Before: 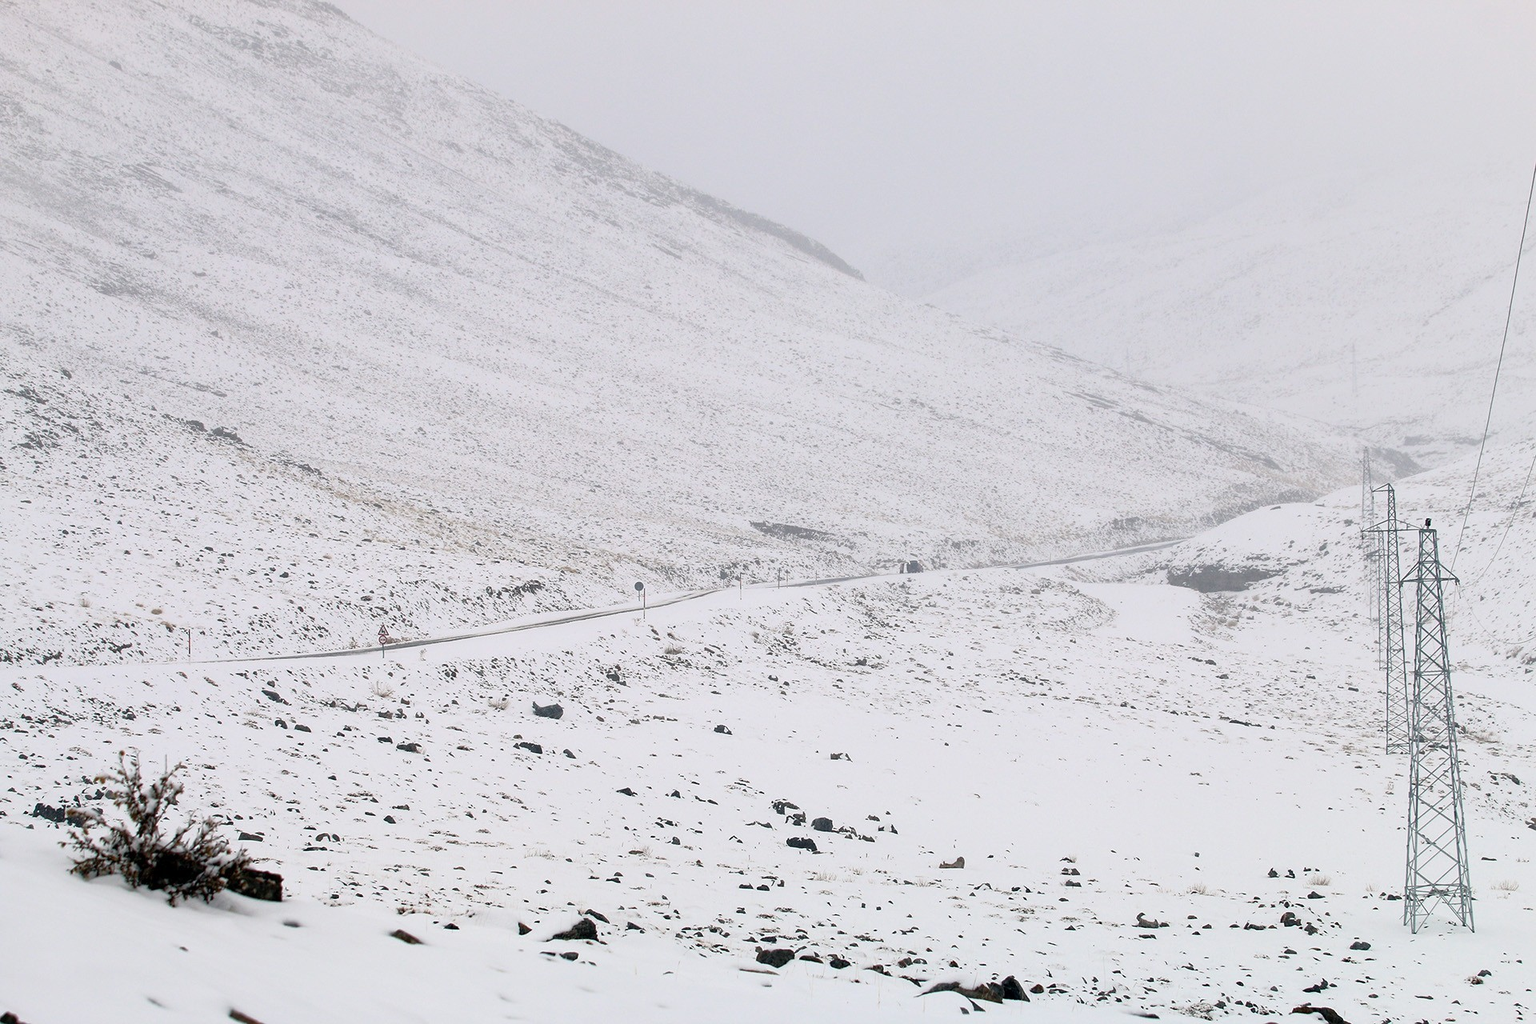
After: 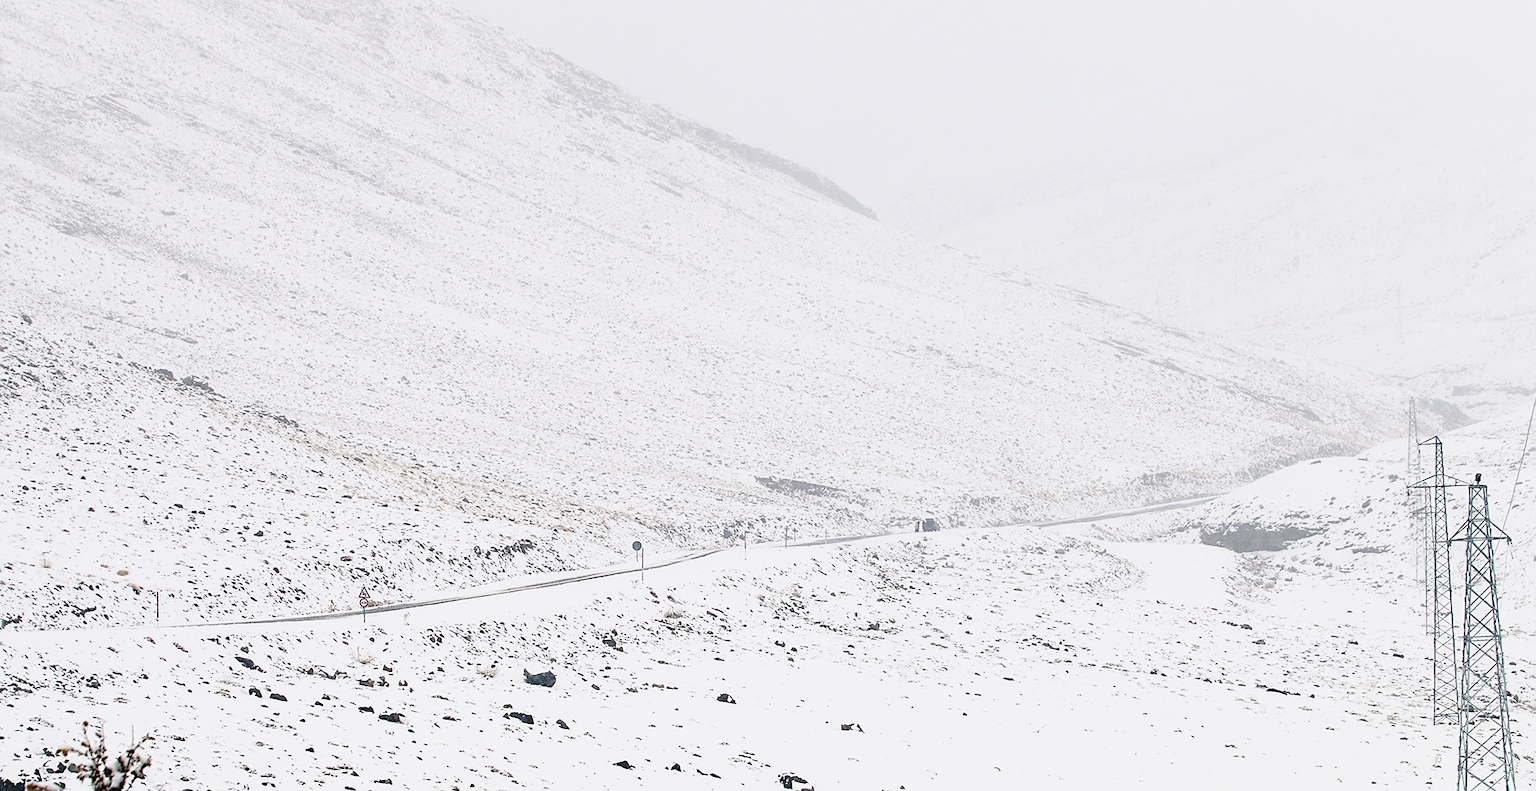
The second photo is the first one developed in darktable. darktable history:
base curve: curves: ch0 [(0, 0) (0.036, 0.025) (0.121, 0.166) (0.206, 0.329) (0.605, 0.79) (1, 1)], preserve colors none
crop: left 2.737%, top 7.287%, right 3.421%, bottom 20.179%
sharpen: radius 1.864, amount 0.398, threshold 1.271
